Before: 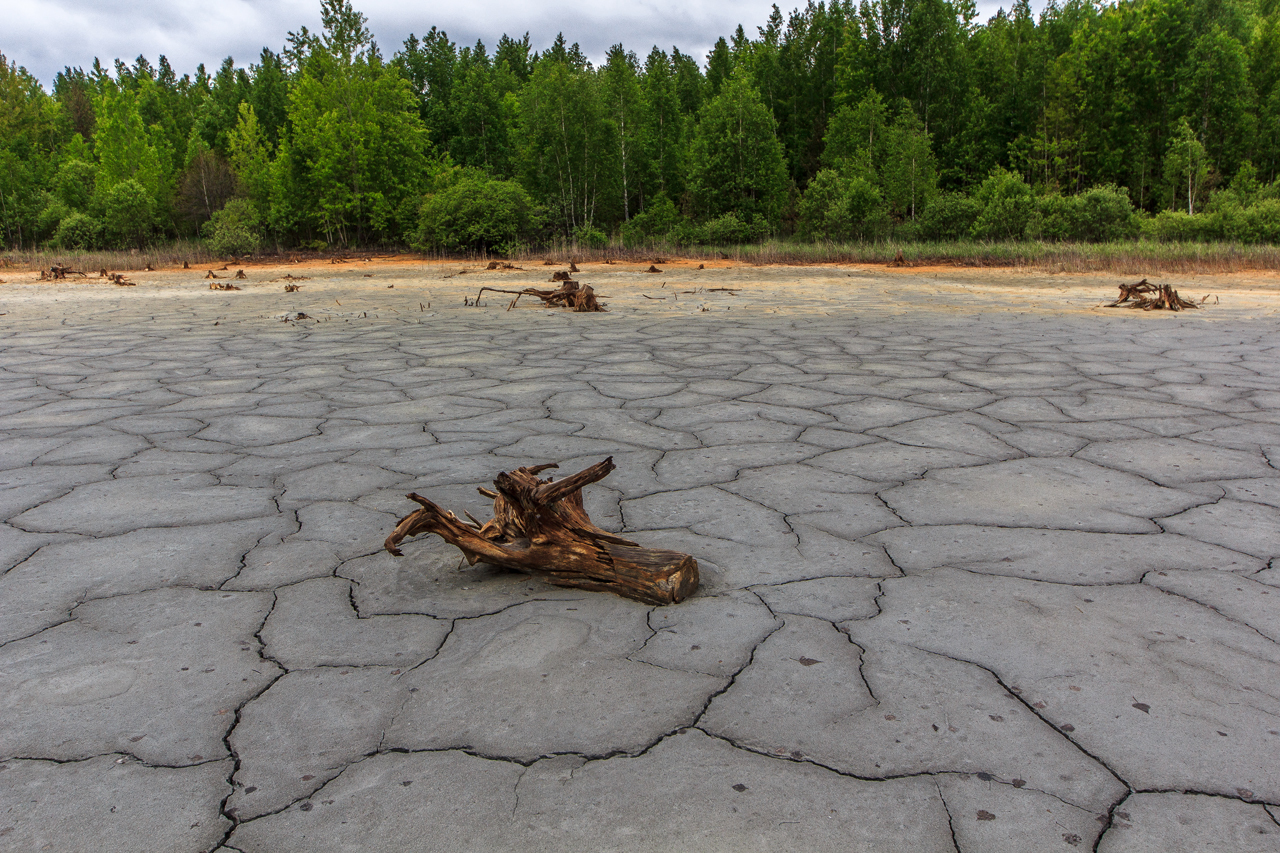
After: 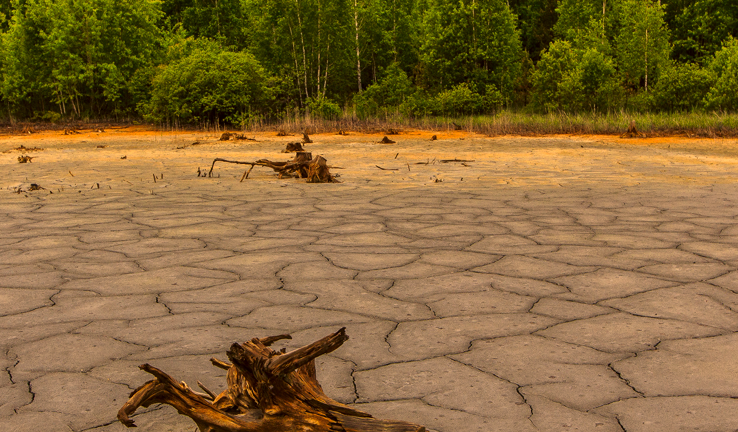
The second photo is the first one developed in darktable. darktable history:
crop: left 20.906%, top 15.15%, right 21.417%, bottom 34.107%
shadows and highlights: shadows 60.27, highlights color adjustment 45.99%, soften with gaussian
color correction: highlights a* 18.42, highlights b* 35.81, shadows a* 1.73, shadows b* 6.71, saturation 1.02
